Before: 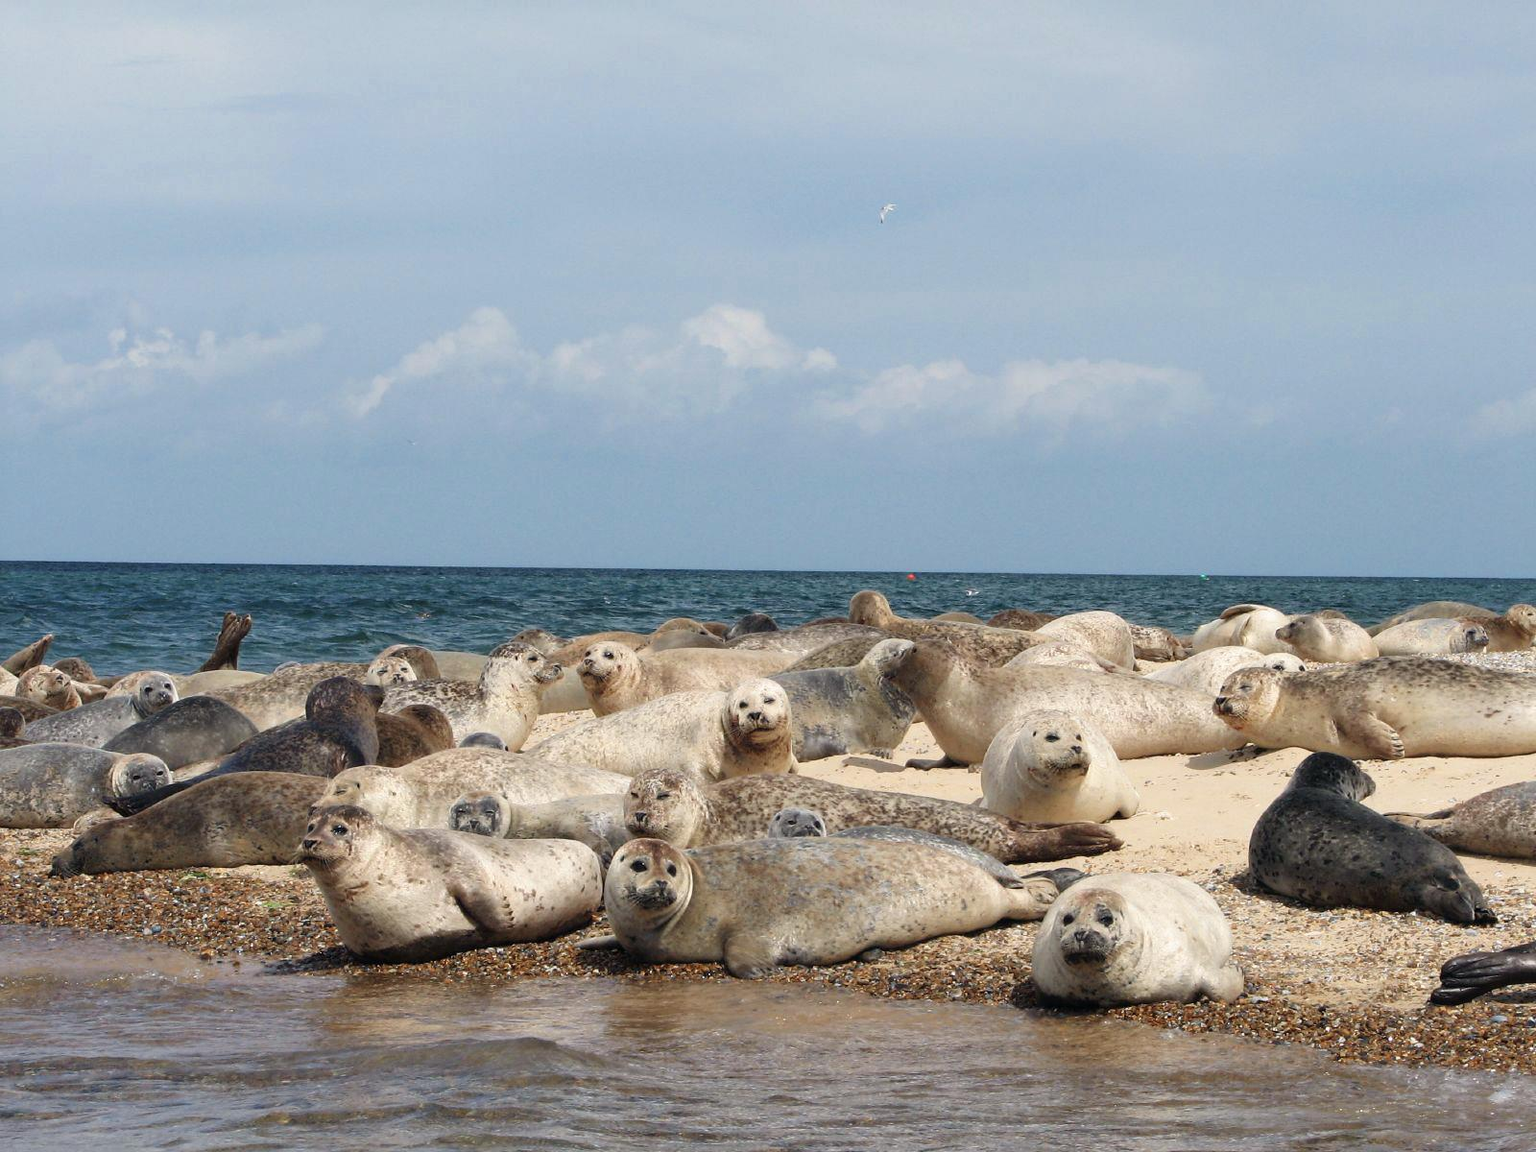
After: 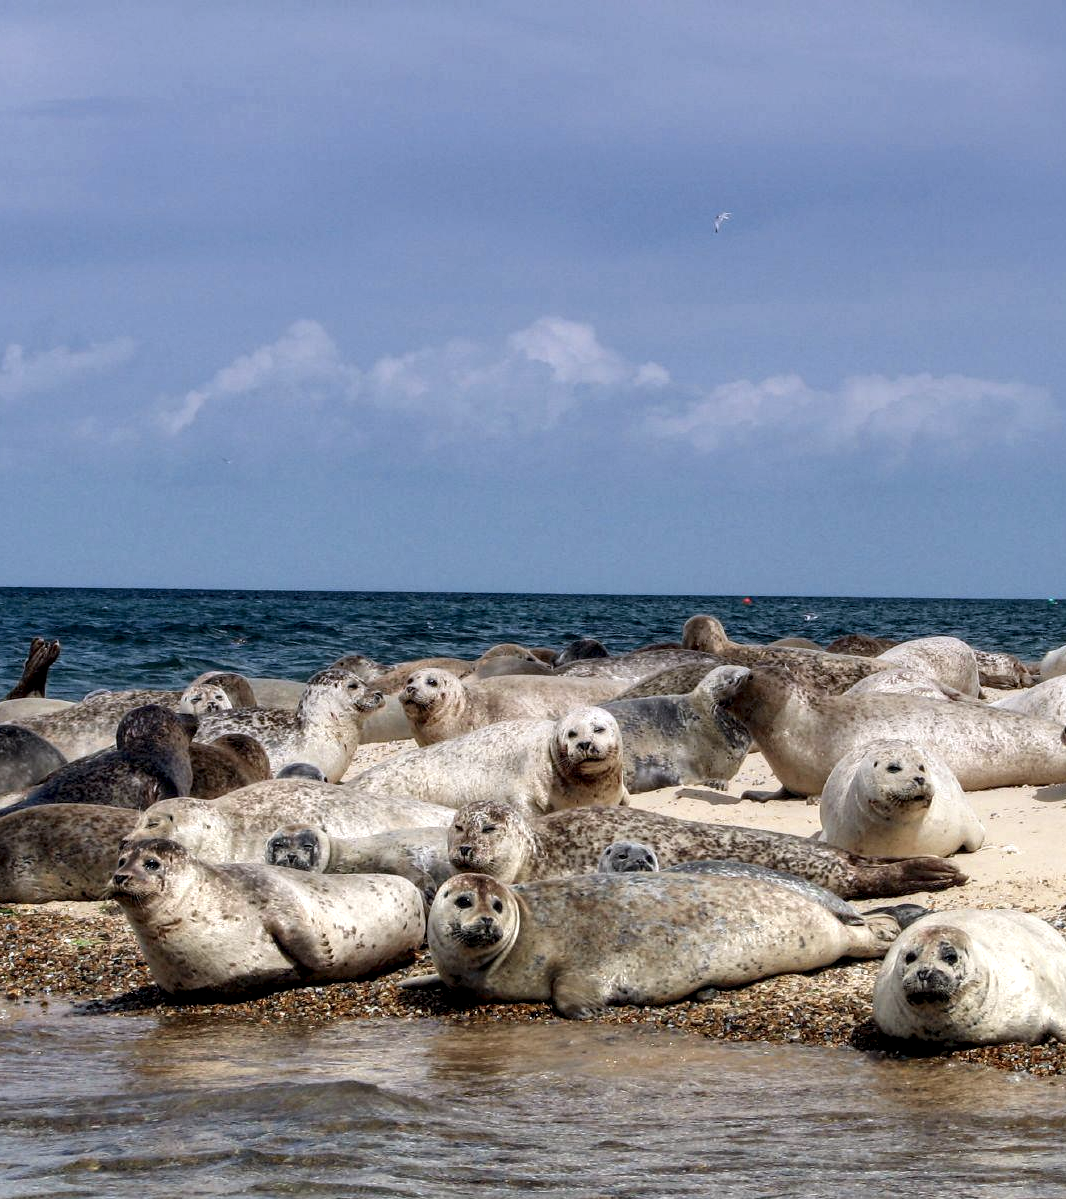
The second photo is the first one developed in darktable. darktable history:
graduated density: hue 238.83°, saturation 50%
crop and rotate: left 12.673%, right 20.66%
local contrast: highlights 60%, shadows 60%, detail 160%
white balance: red 0.986, blue 1.01
